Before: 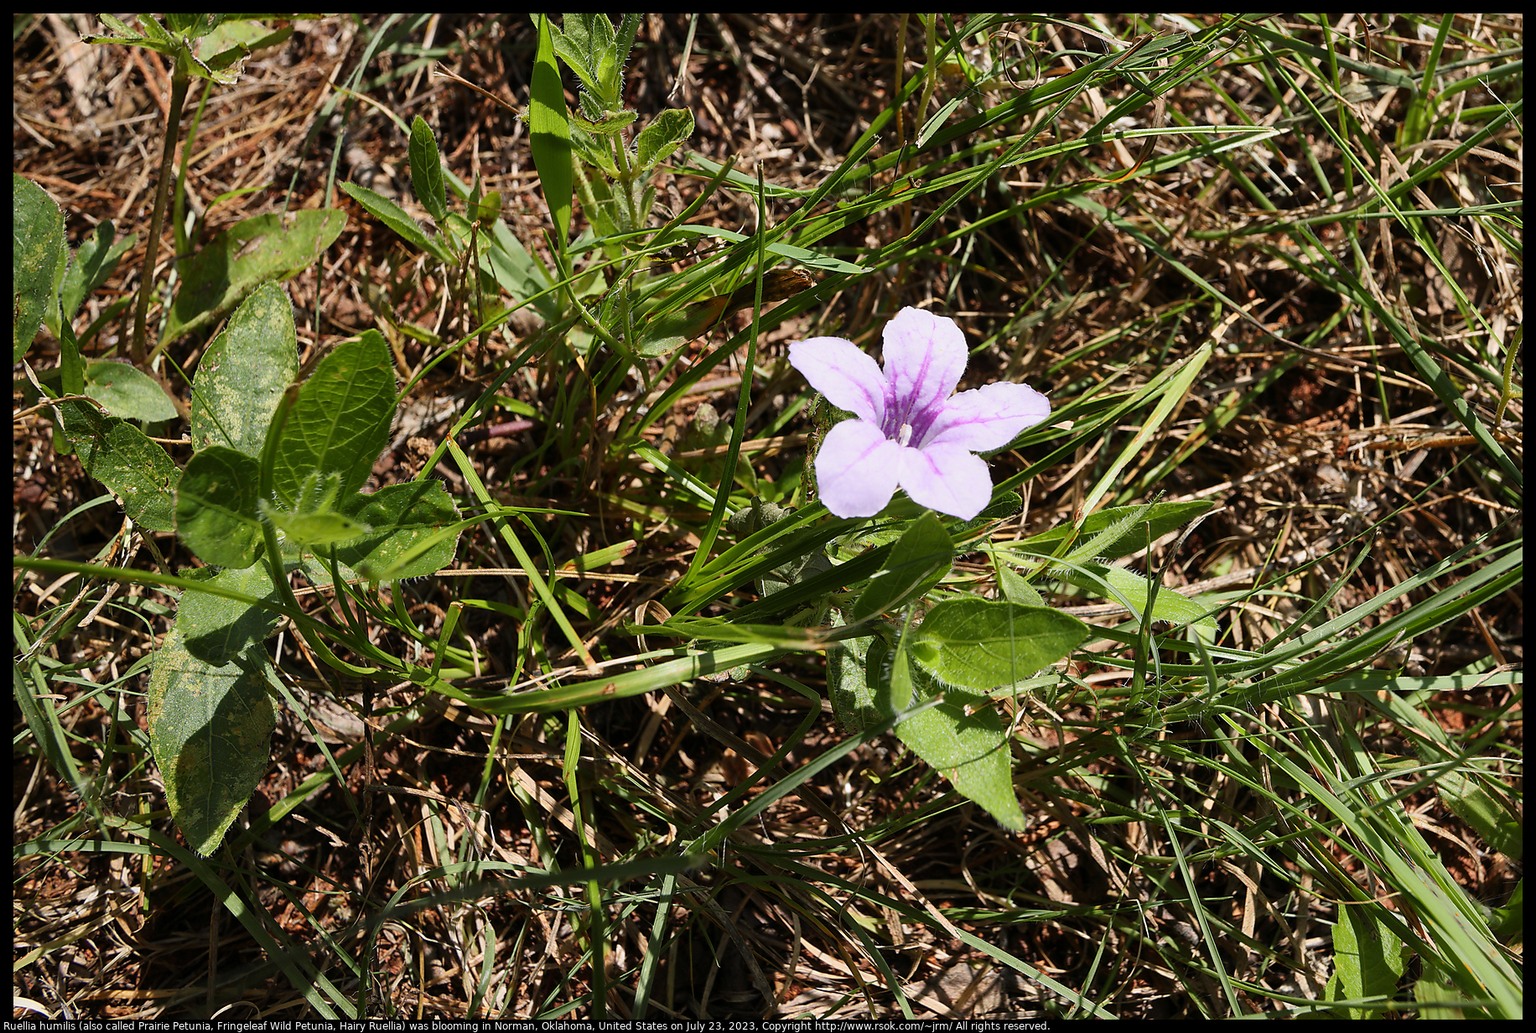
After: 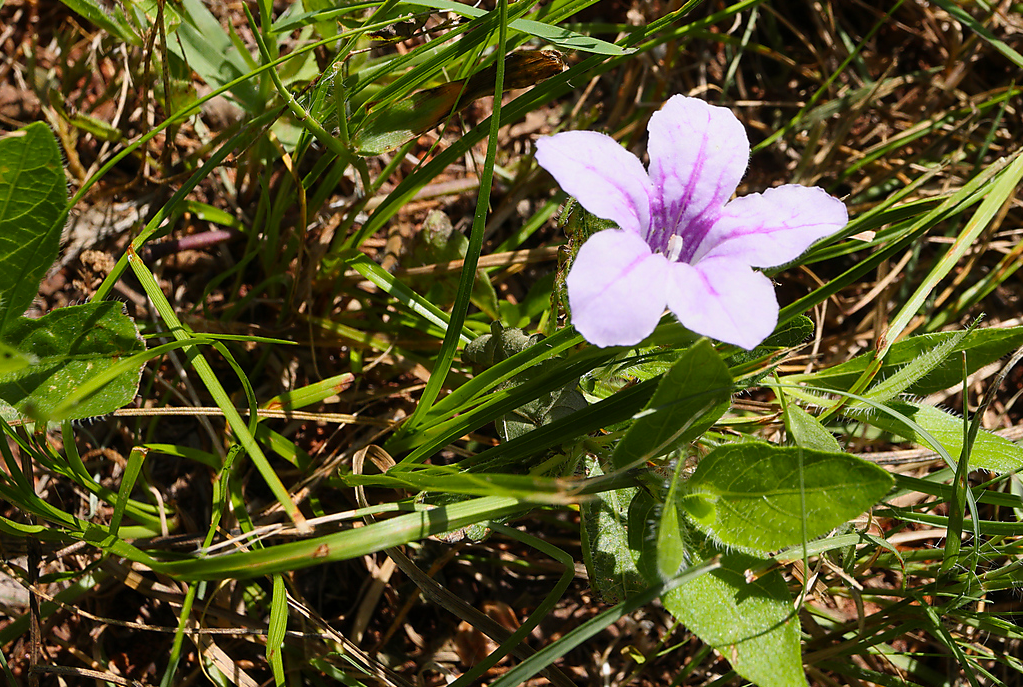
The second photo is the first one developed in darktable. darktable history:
color balance: output saturation 110%
crop and rotate: left 22.13%, top 22.054%, right 22.026%, bottom 22.102%
tone equalizer: on, module defaults
